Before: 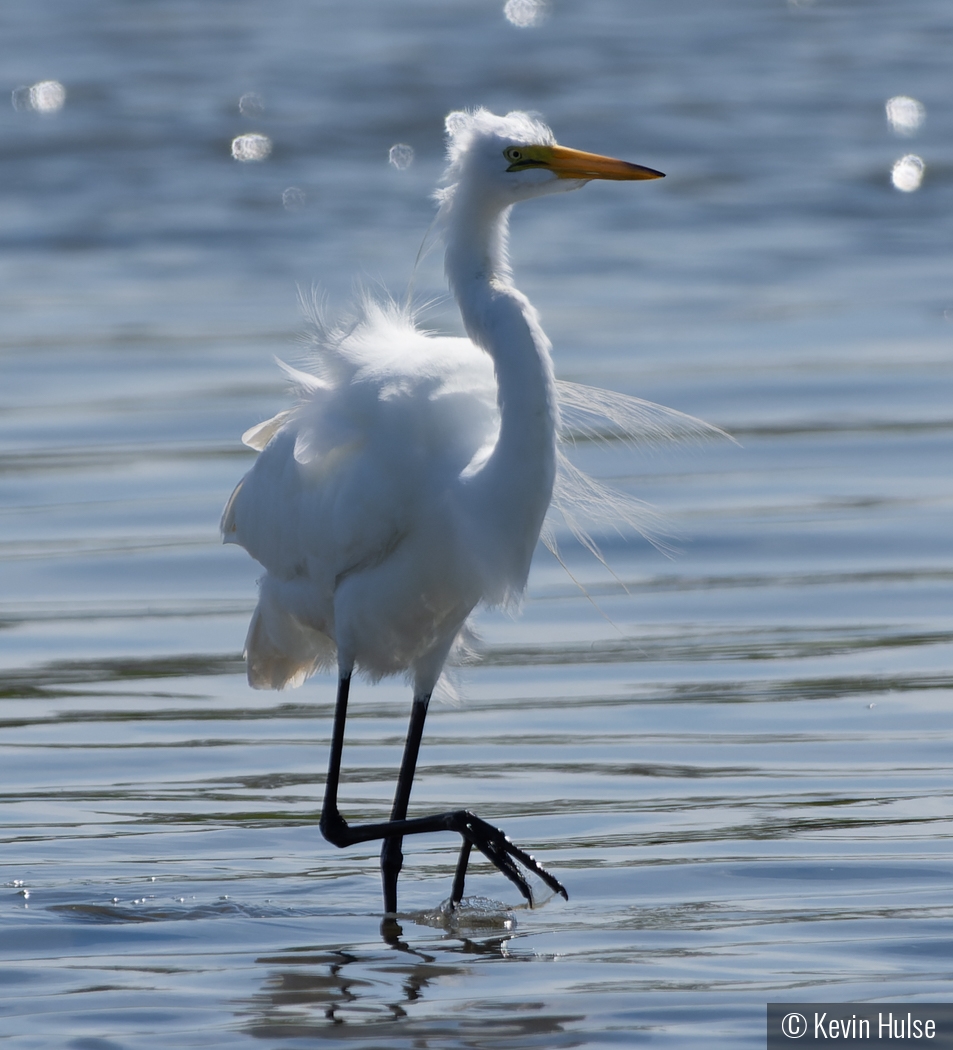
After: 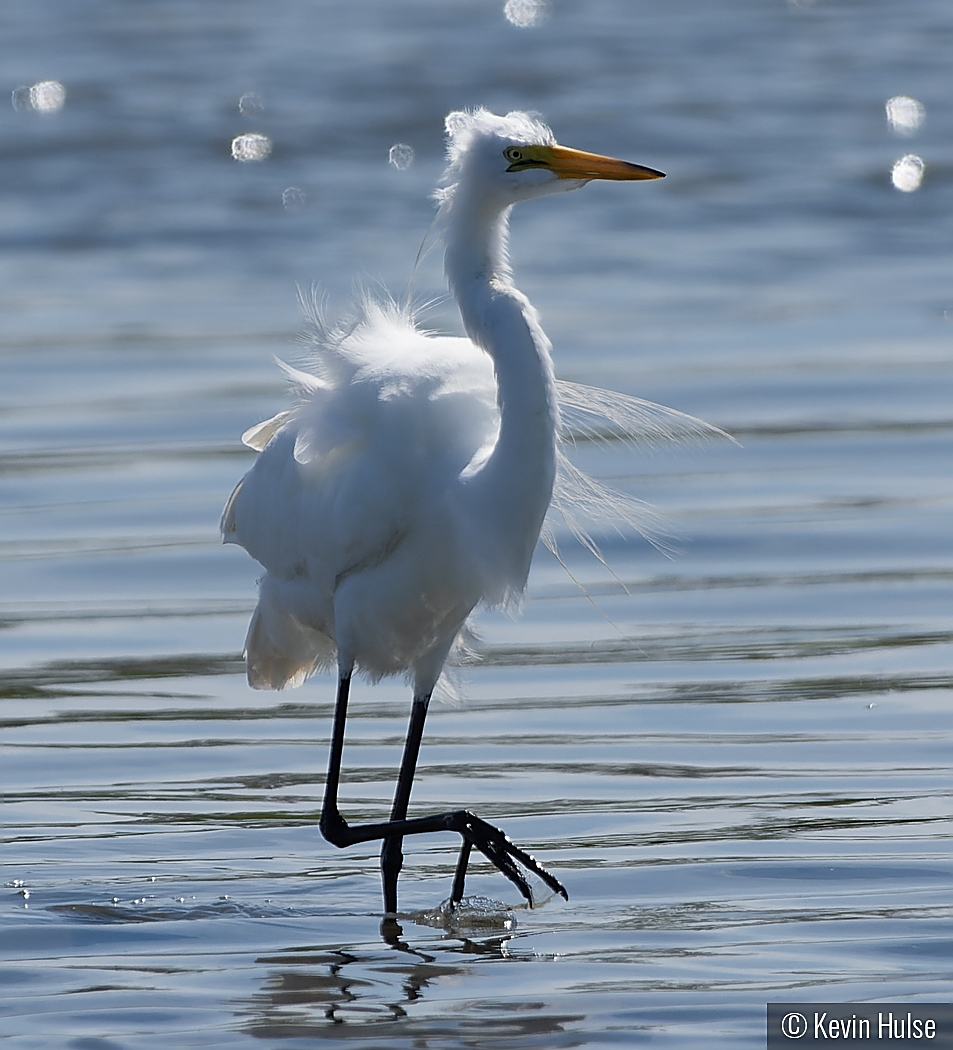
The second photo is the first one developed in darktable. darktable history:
sharpen: radius 1.424, amount 1.25, threshold 0.625
